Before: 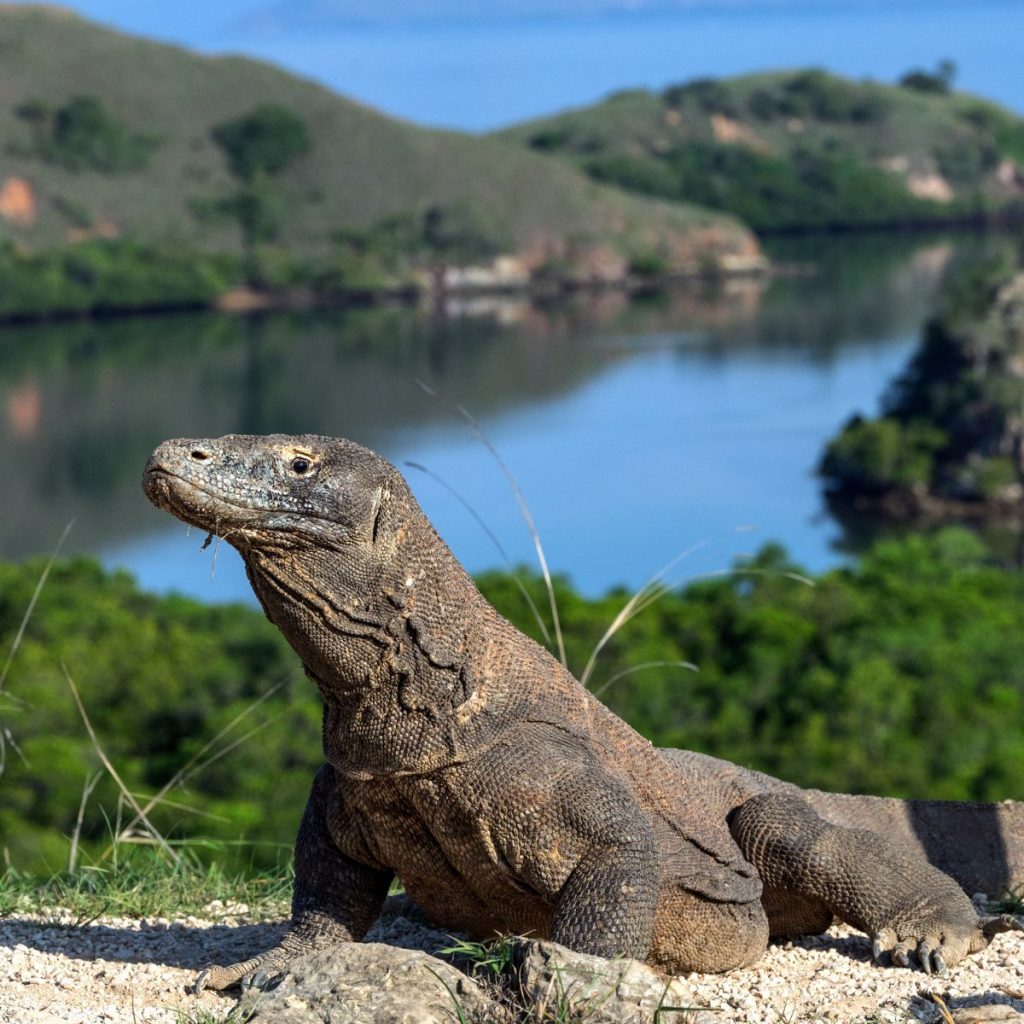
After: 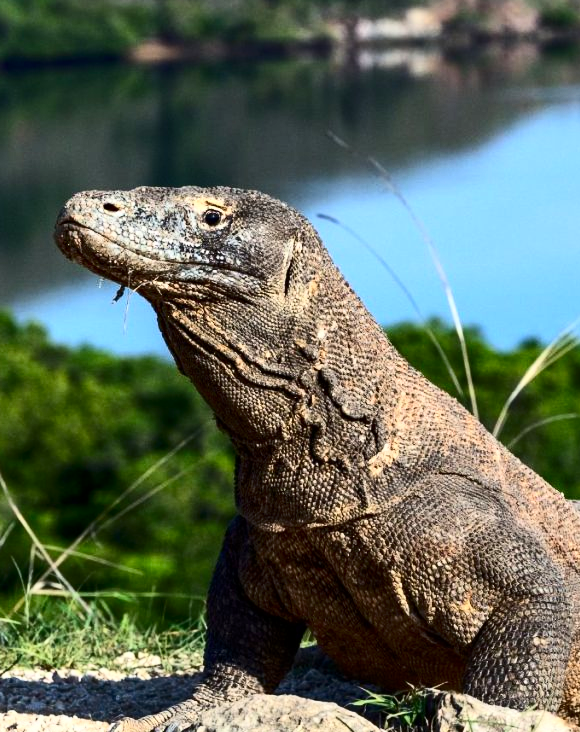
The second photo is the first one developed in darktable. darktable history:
contrast brightness saturation: contrast 0.405, brightness 0.108, saturation 0.206
crop: left 8.595%, top 24.252%, right 34.702%, bottom 4.192%
local contrast: mode bilateral grid, contrast 99, coarseness 99, detail 109%, midtone range 0.2
